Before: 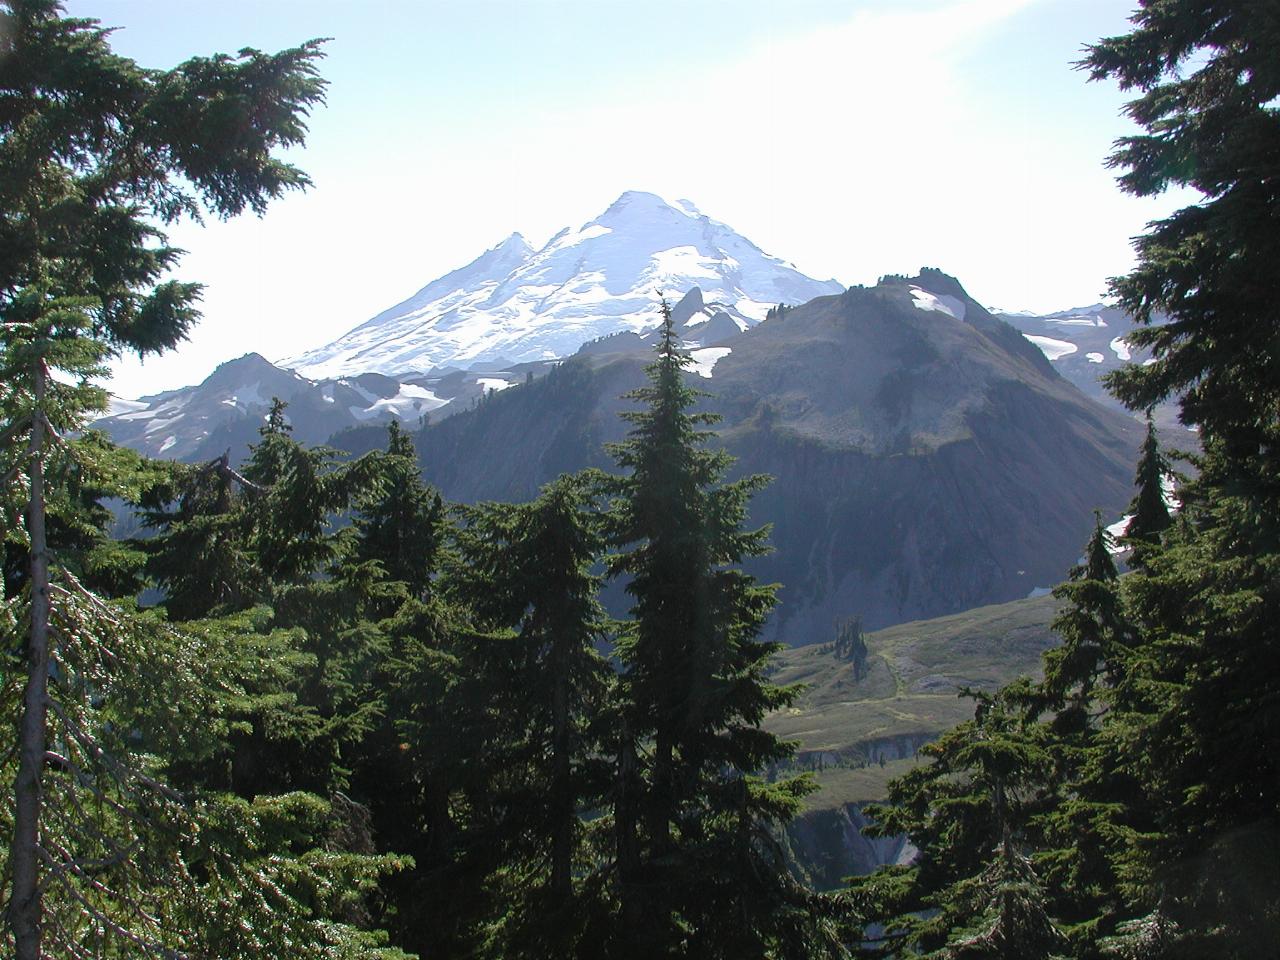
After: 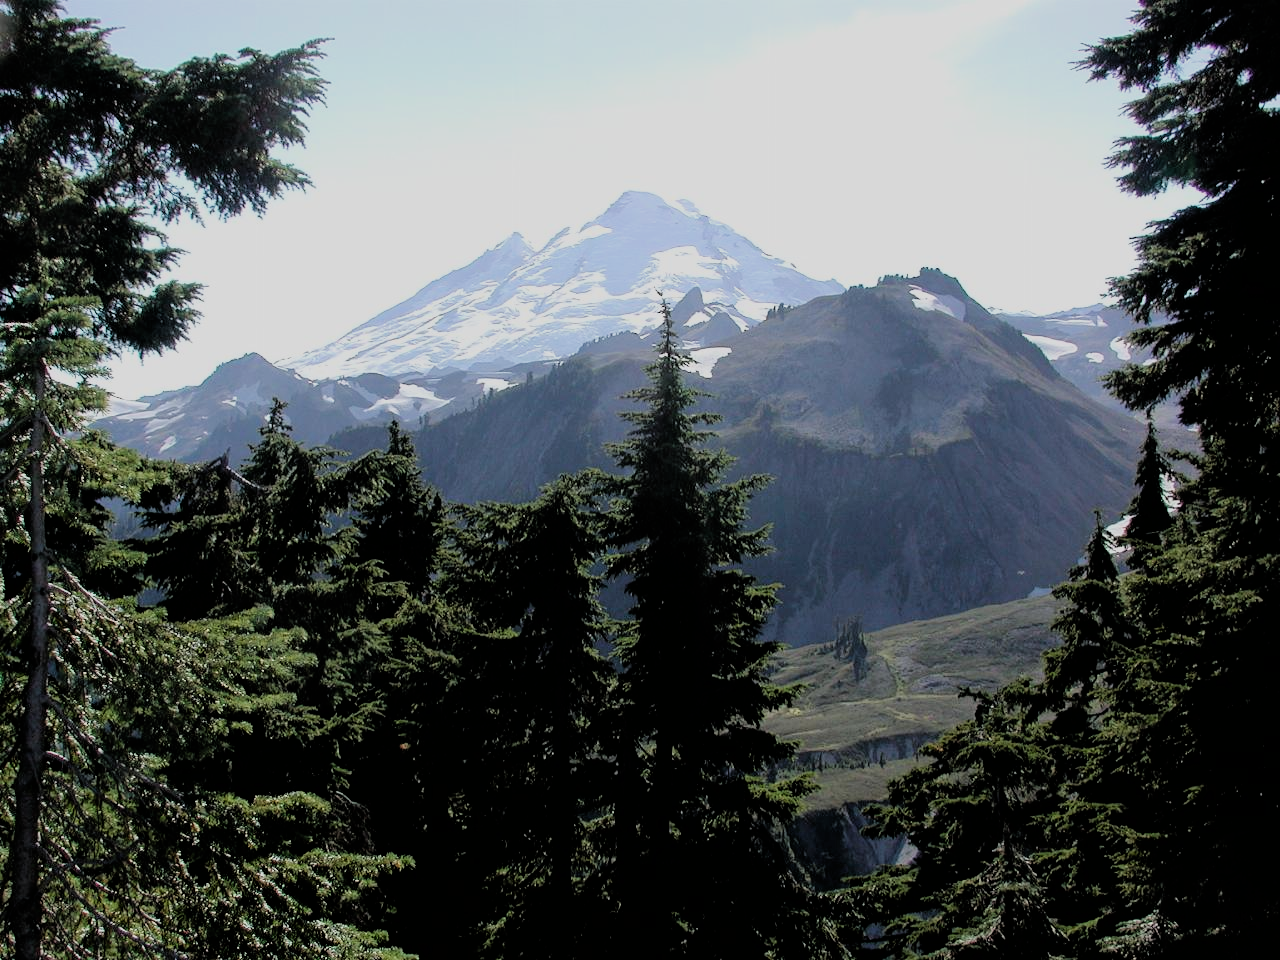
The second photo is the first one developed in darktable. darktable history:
filmic rgb: black relative exposure -4.39 EV, white relative exposure 5.04 EV, hardness 2.19, latitude 40.64%, contrast 1.148, highlights saturation mix 11.06%, shadows ↔ highlights balance 0.981%
